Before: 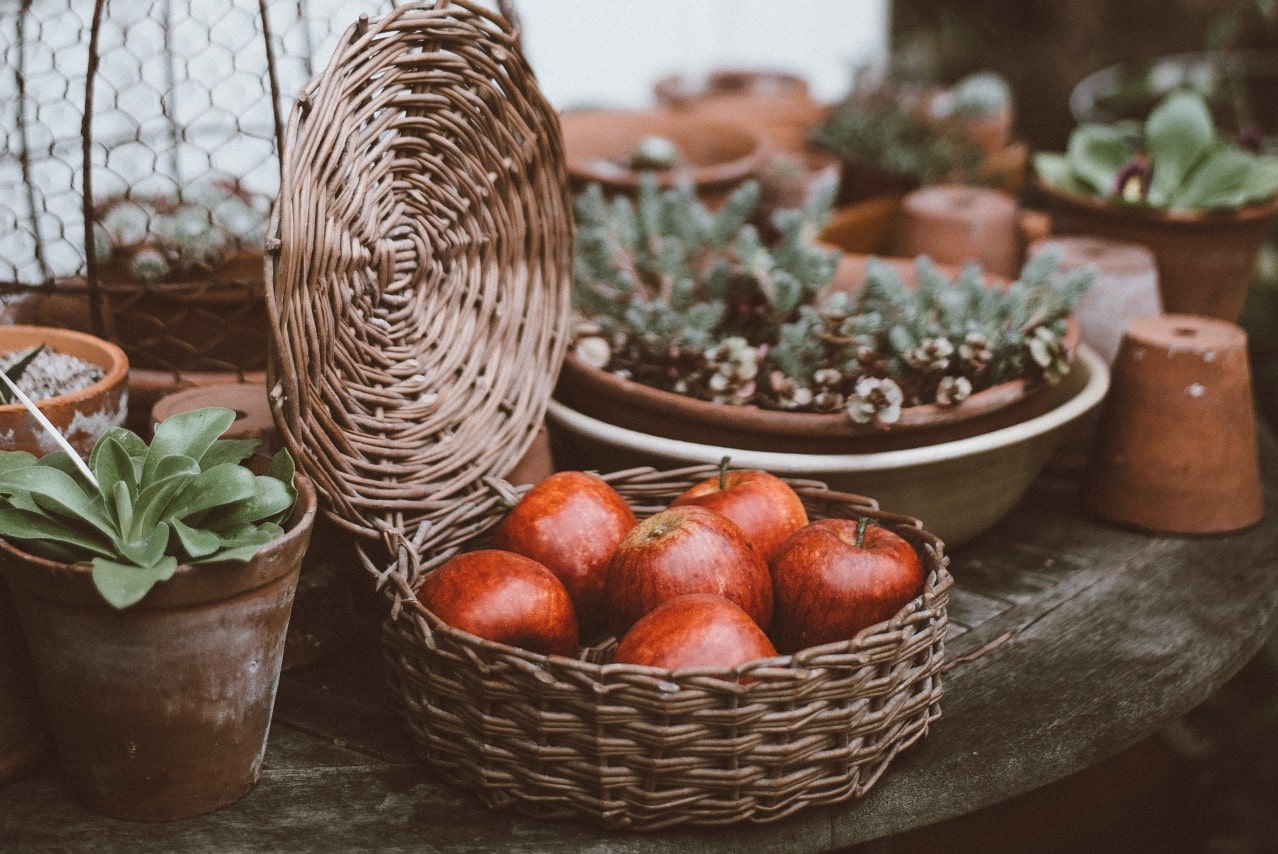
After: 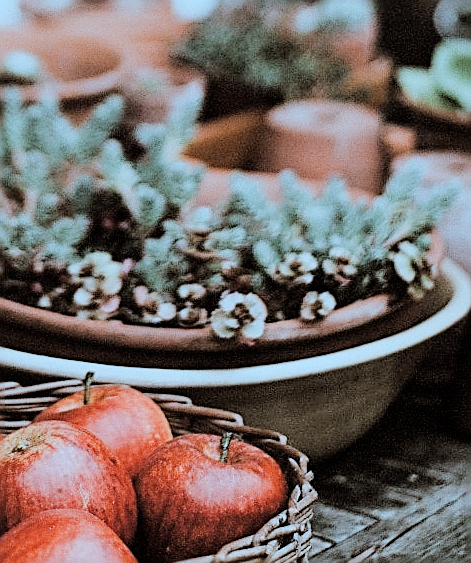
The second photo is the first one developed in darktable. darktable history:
exposure: black level correction 0, exposure 0.704 EV, compensate exposure bias true, compensate highlight preservation false
color correction: highlights a* -10.48, highlights b* -18.74
crop and rotate: left 49.827%, top 10.125%, right 13.266%, bottom 23.854%
sharpen: amount 0.989
filmic rgb: black relative exposure -3.11 EV, white relative exposure 7.05 EV, hardness 1.48, contrast 1.345, iterations of high-quality reconstruction 0
